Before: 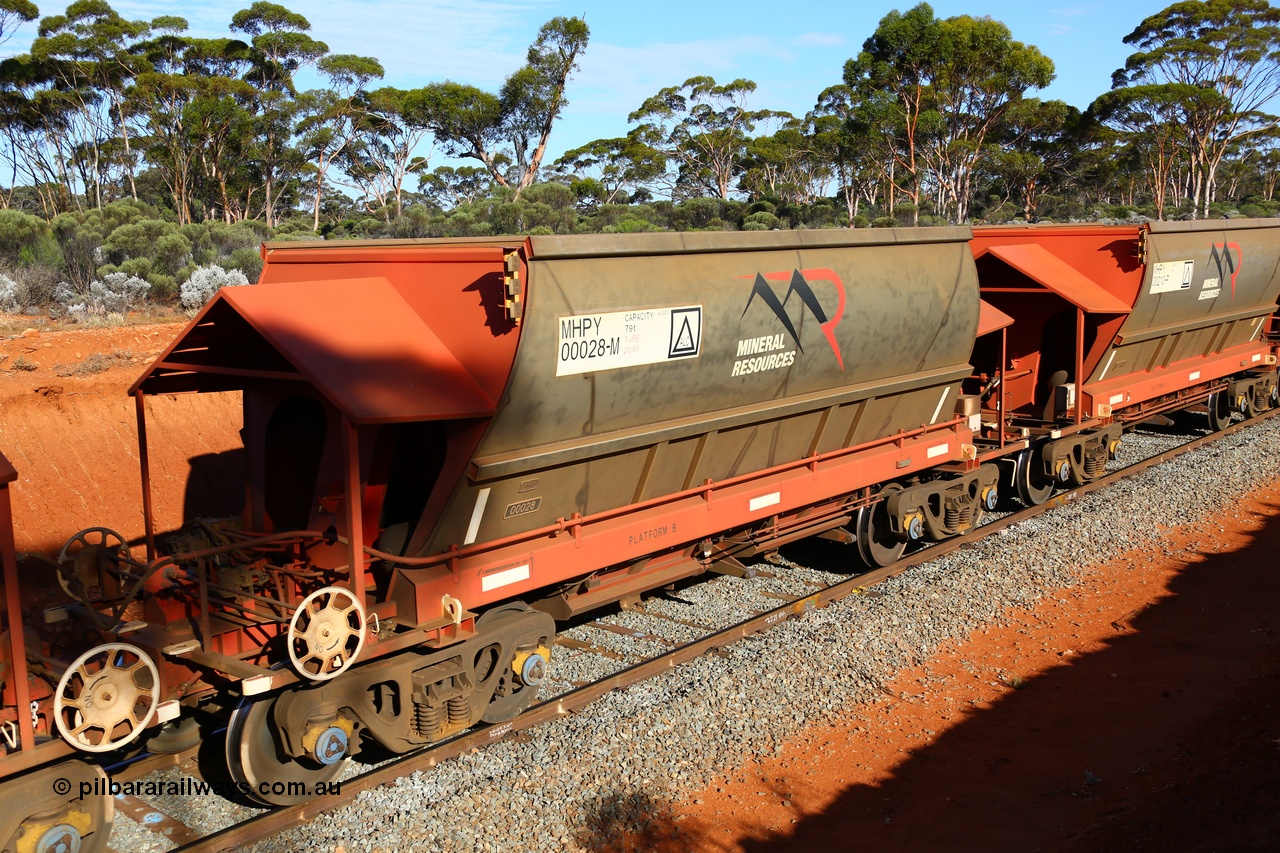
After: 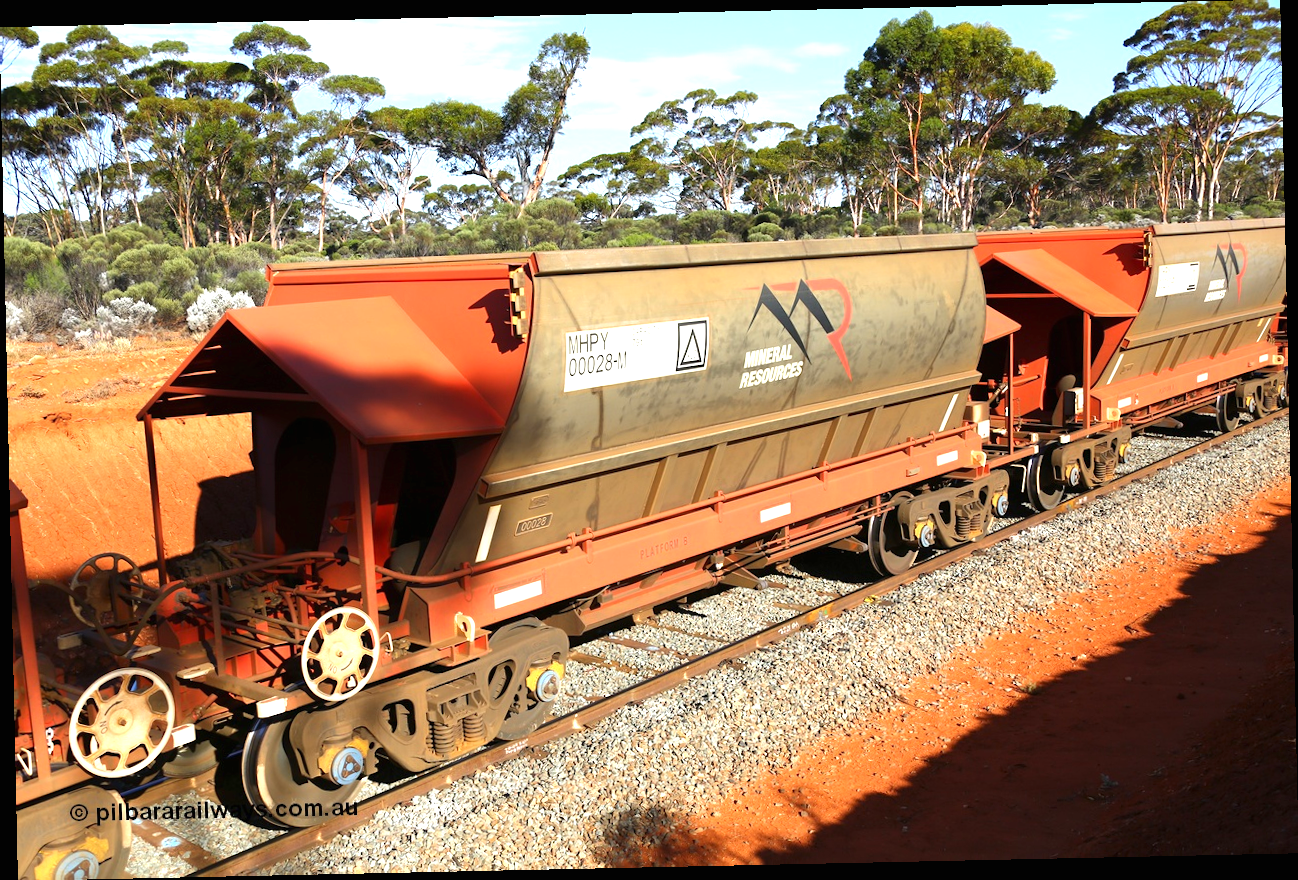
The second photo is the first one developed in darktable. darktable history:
exposure: black level correction 0, exposure 0.9 EV, compensate highlight preservation false
rotate and perspective: rotation -1.24°, automatic cropping off
